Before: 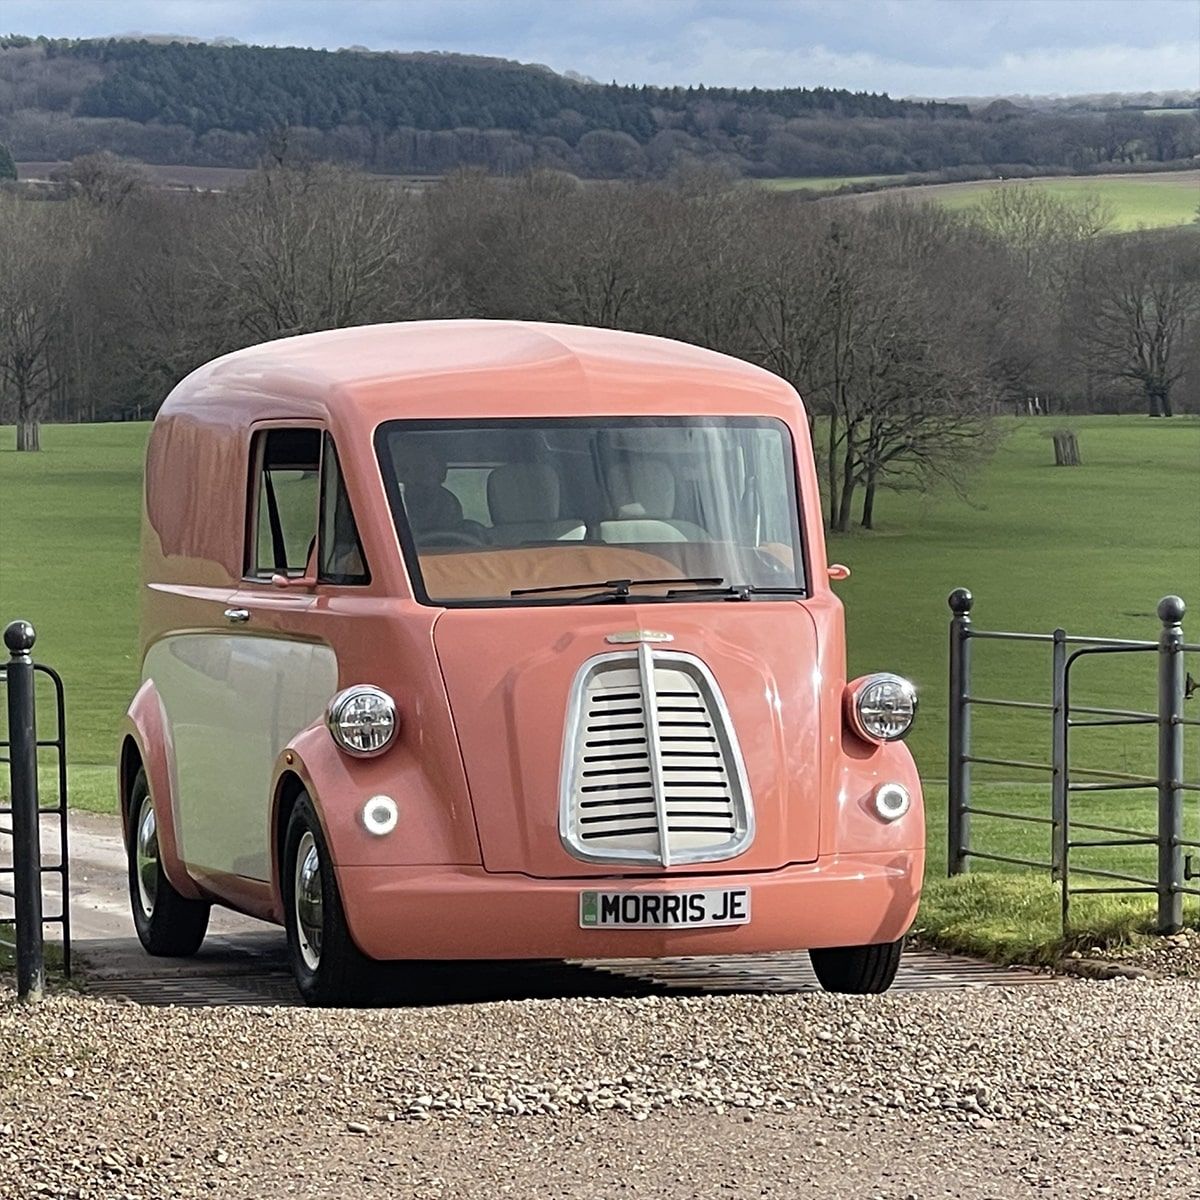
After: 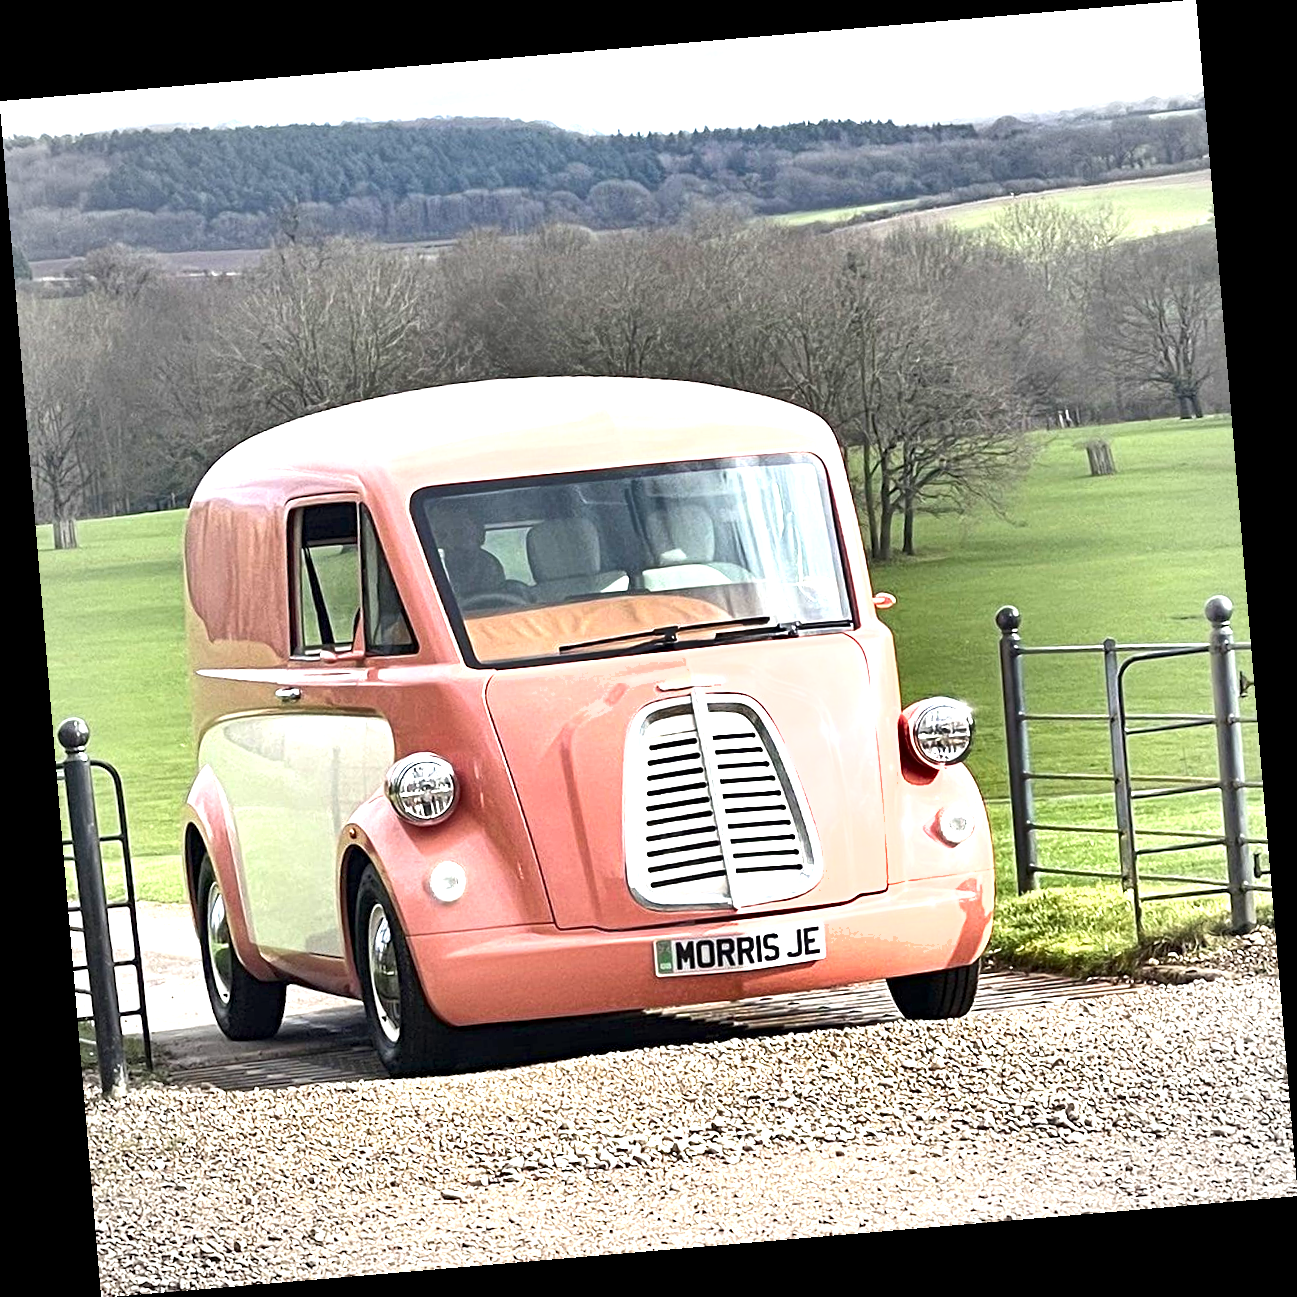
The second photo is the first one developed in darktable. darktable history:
rotate and perspective: rotation -4.86°, automatic cropping off
shadows and highlights: shadows 53, soften with gaussian
exposure: black level correction 0.001, exposure 1.646 EV, compensate exposure bias true, compensate highlight preservation false
vignetting: fall-off radius 45%, brightness -0.33
